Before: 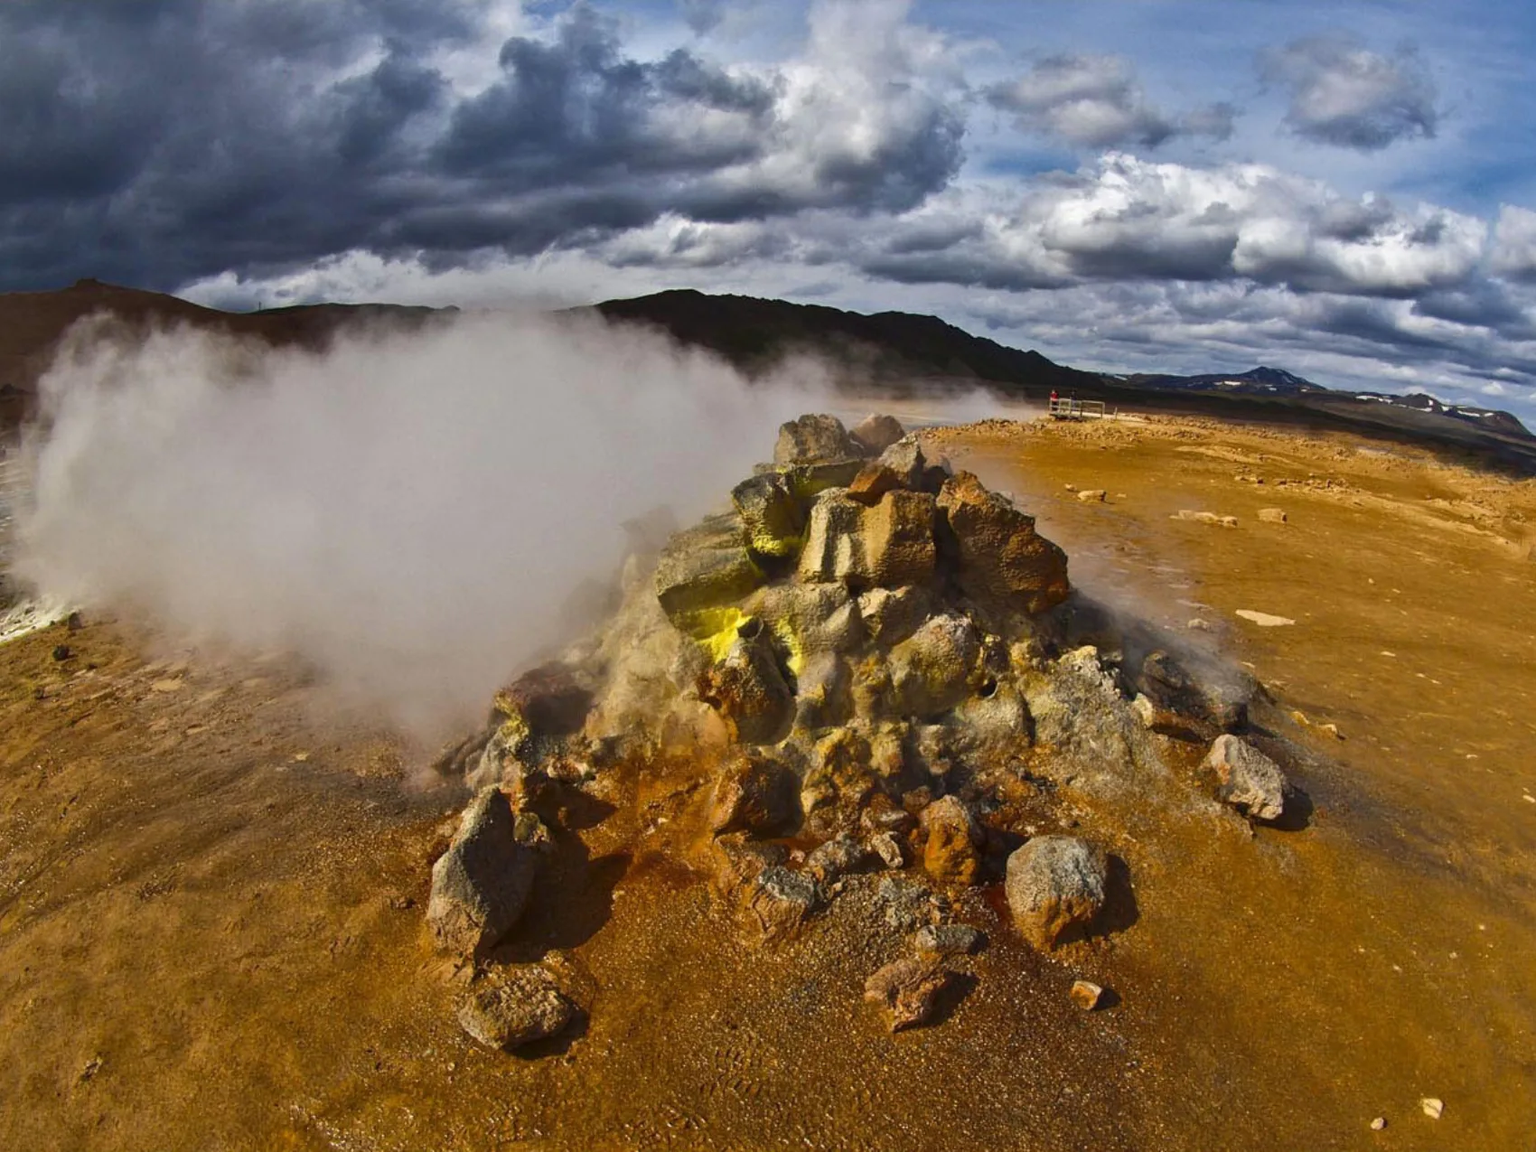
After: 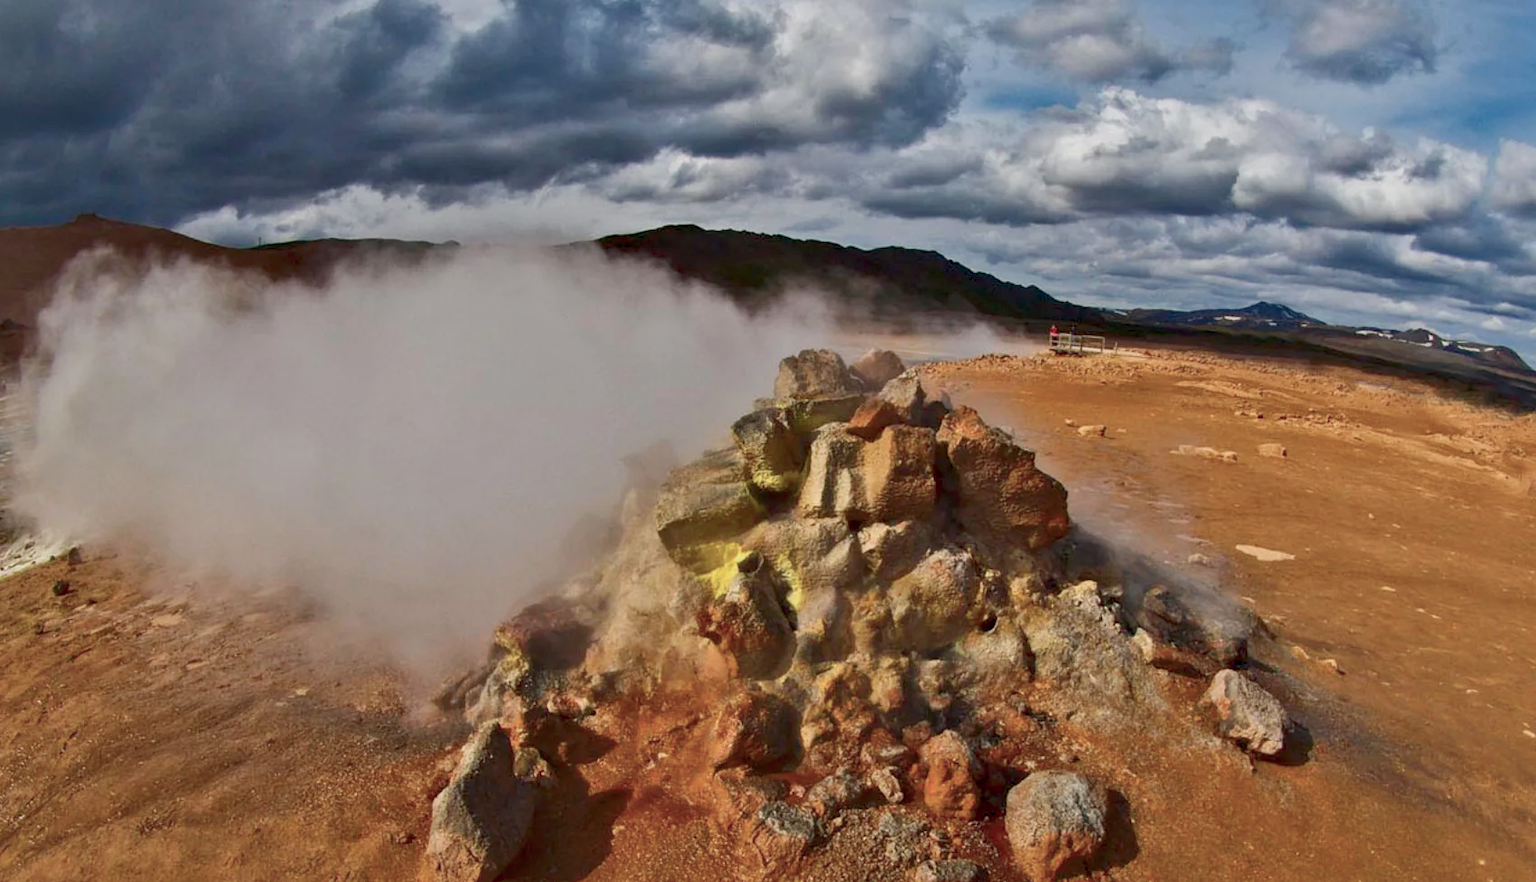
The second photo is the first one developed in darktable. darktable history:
crop: top 5.667%, bottom 17.637%
color balance rgb: perceptual saturation grading › global saturation -27.94%, hue shift -2.27°, contrast -21.26%
contrast equalizer: octaves 7, y [[0.6 ×6], [0.55 ×6], [0 ×6], [0 ×6], [0 ×6]], mix 0.3
color zones: curves: ch1 [(0, 0.523) (0.143, 0.545) (0.286, 0.52) (0.429, 0.506) (0.571, 0.503) (0.714, 0.503) (0.857, 0.508) (1, 0.523)]
